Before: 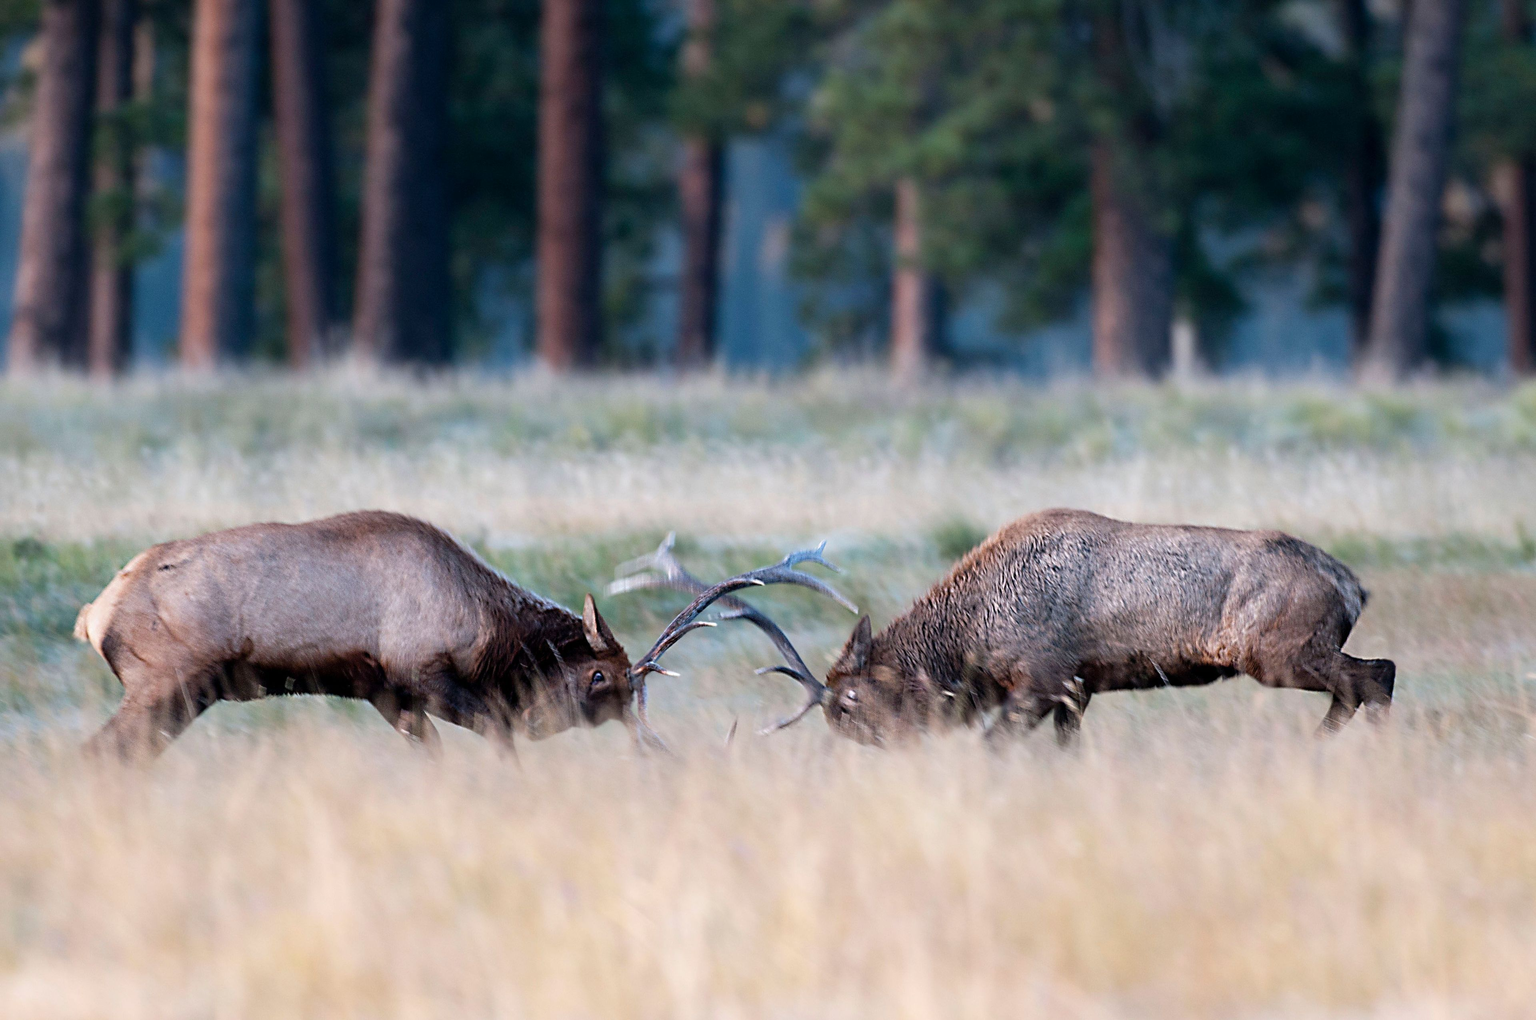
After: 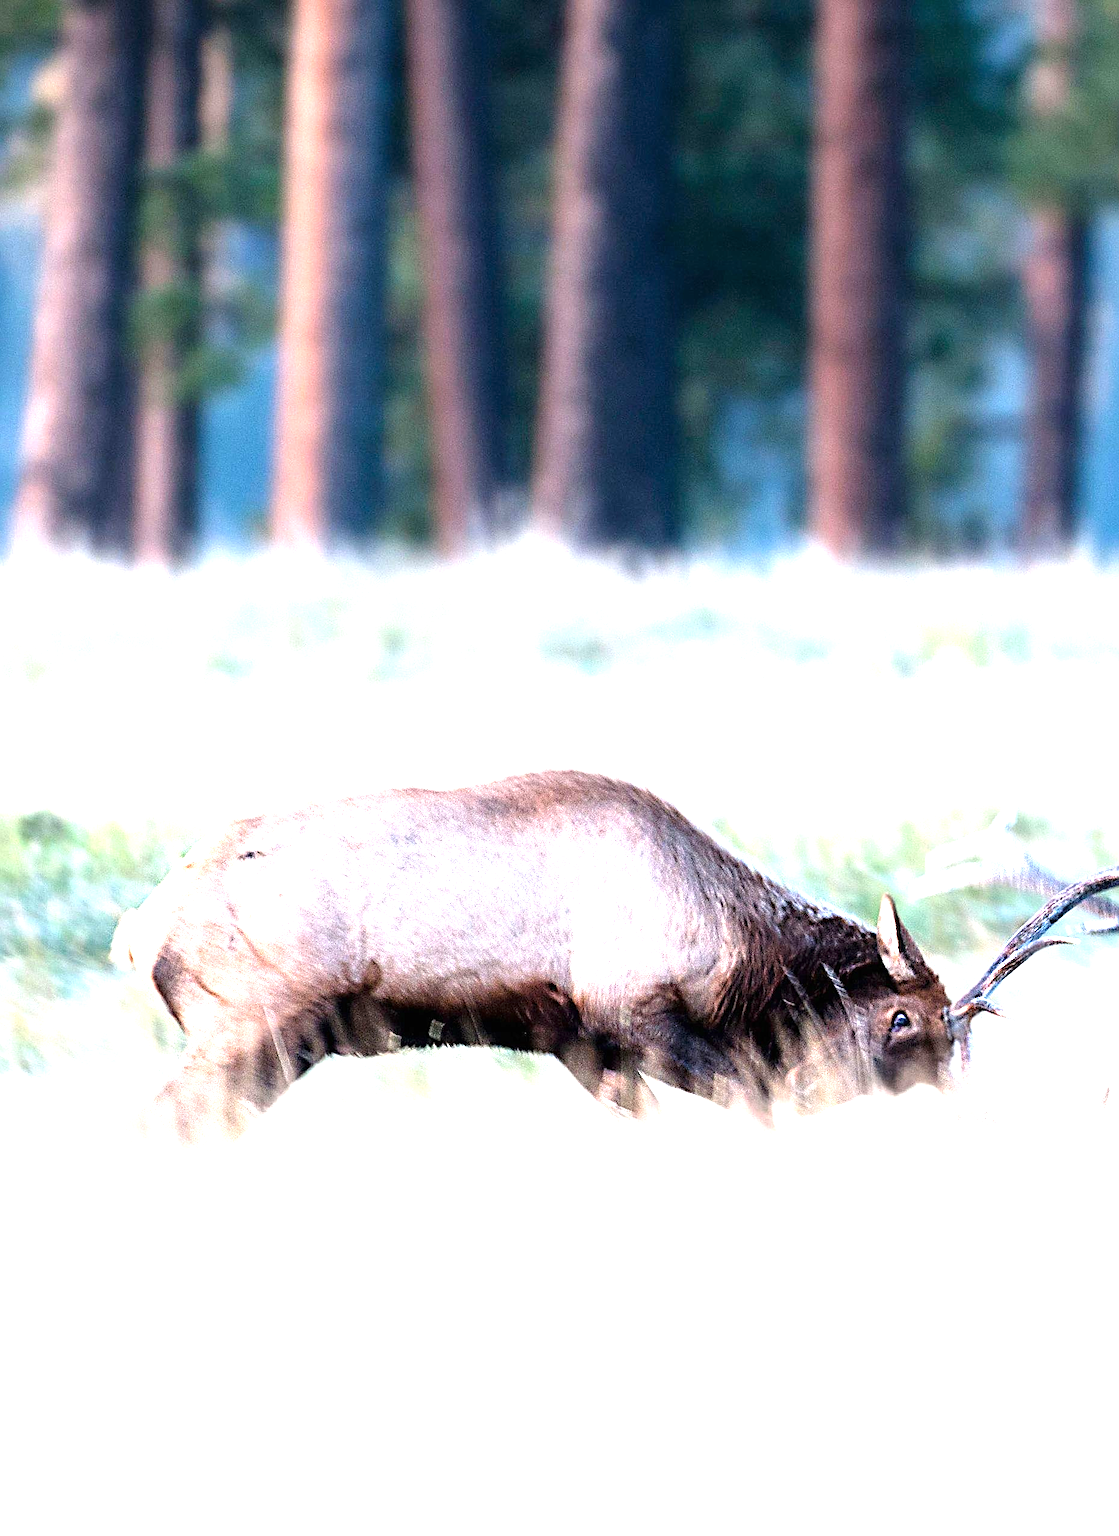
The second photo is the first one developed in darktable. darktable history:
crop and rotate: left 0.041%, top 0%, right 51.563%
color correction: highlights b* 0.063
tone equalizer: -8 EV -0.424 EV, -7 EV -0.392 EV, -6 EV -0.363 EV, -5 EV -0.197 EV, -3 EV 0.228 EV, -2 EV 0.339 EV, -1 EV 0.393 EV, +0 EV 0.389 EV
exposure: black level correction 0, exposure 1.472 EV, compensate highlight preservation false
sharpen: on, module defaults
